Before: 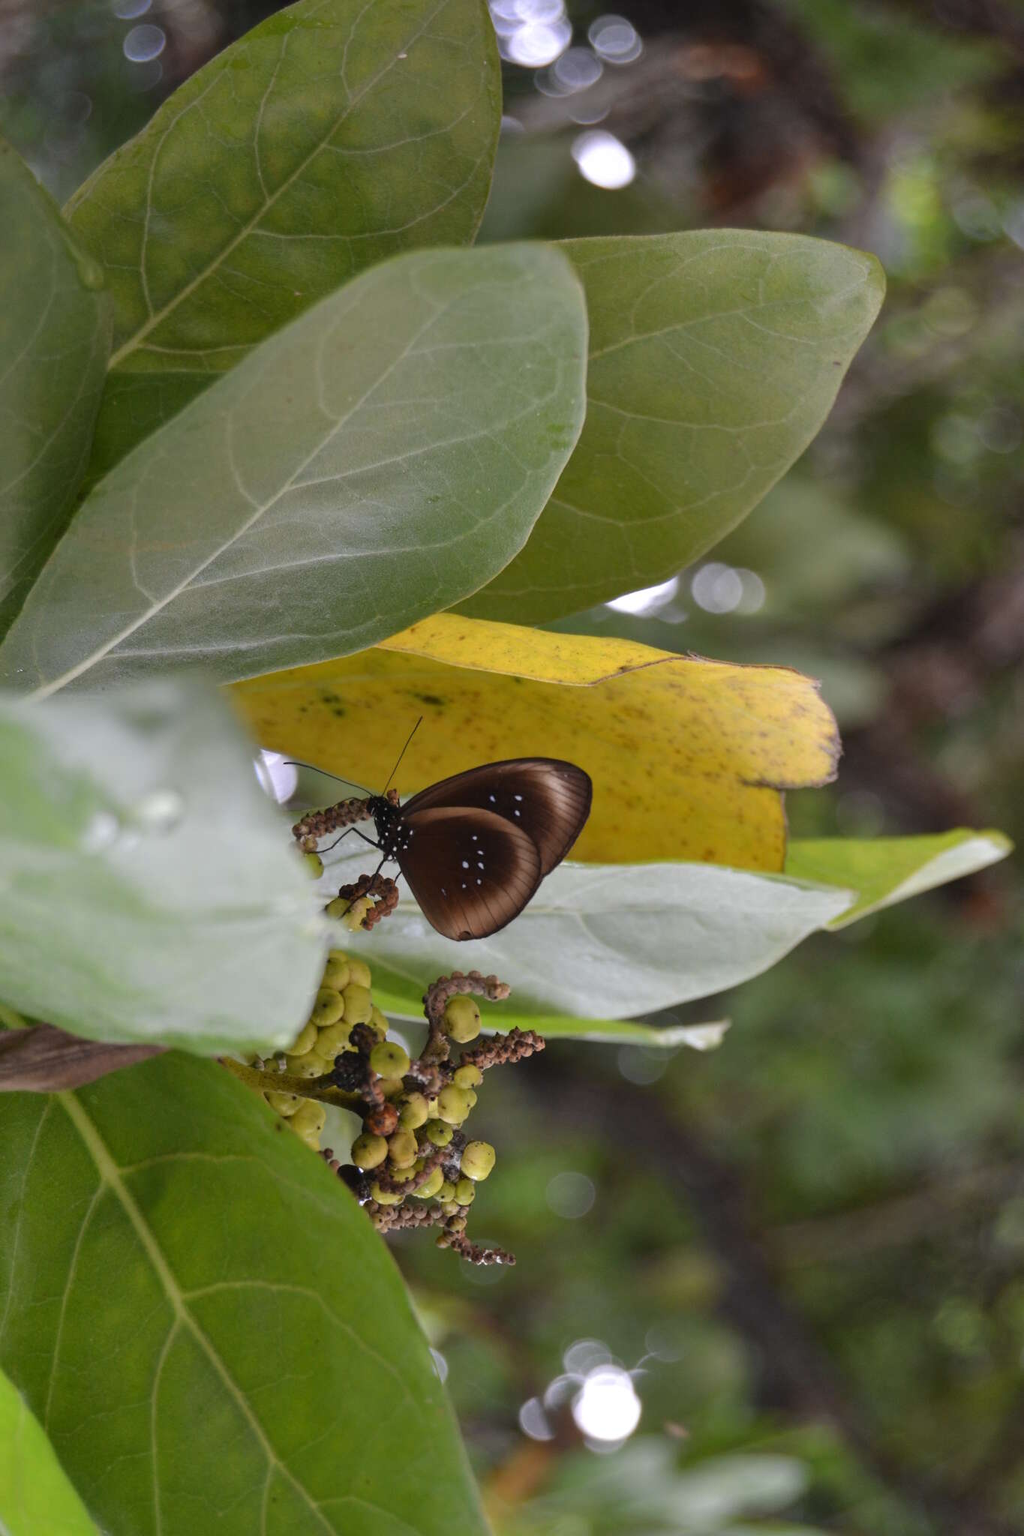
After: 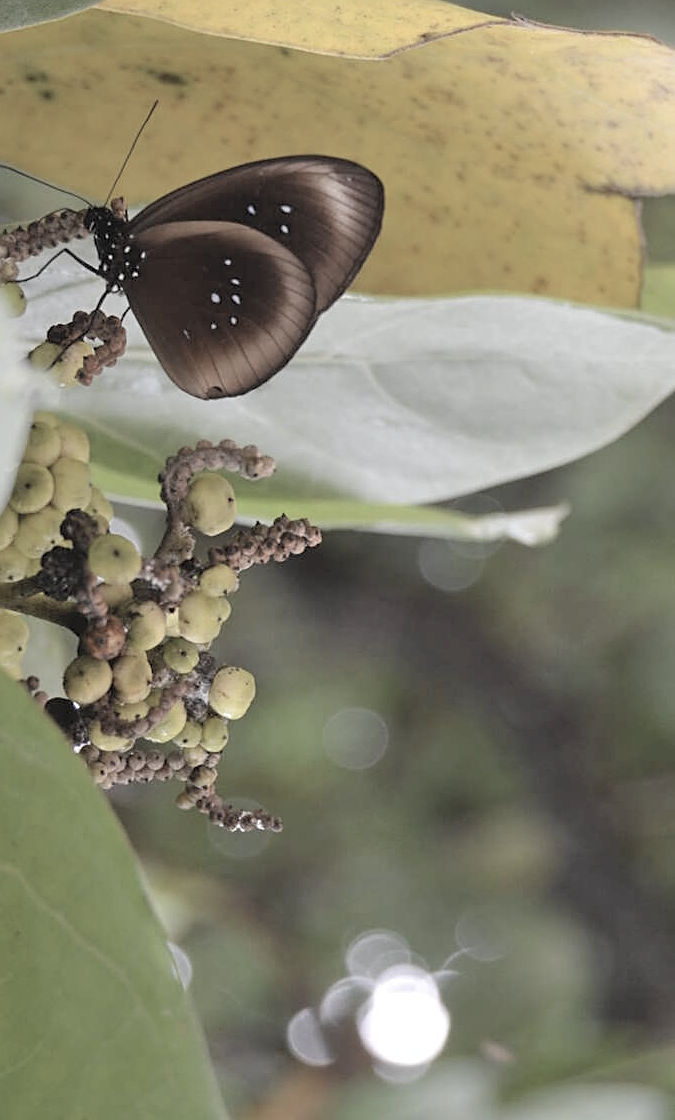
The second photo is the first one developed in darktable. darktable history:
contrast brightness saturation: brightness 0.18, saturation -0.5
sharpen: on, module defaults
crop: left 29.672%, top 41.786%, right 20.851%, bottom 3.487%
